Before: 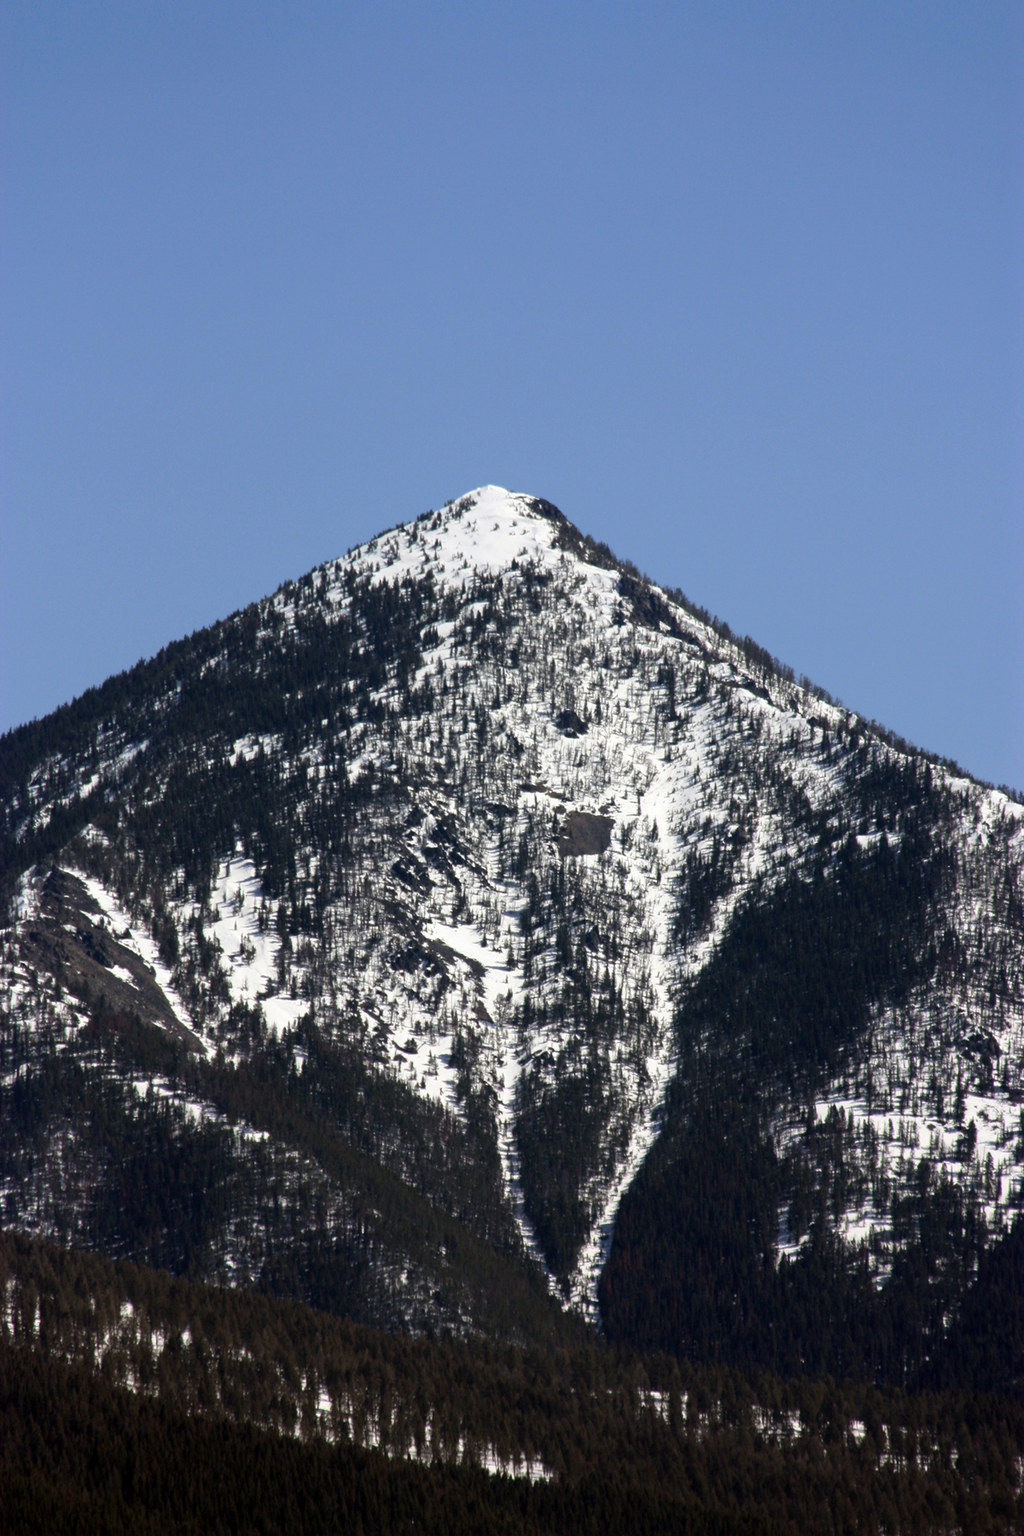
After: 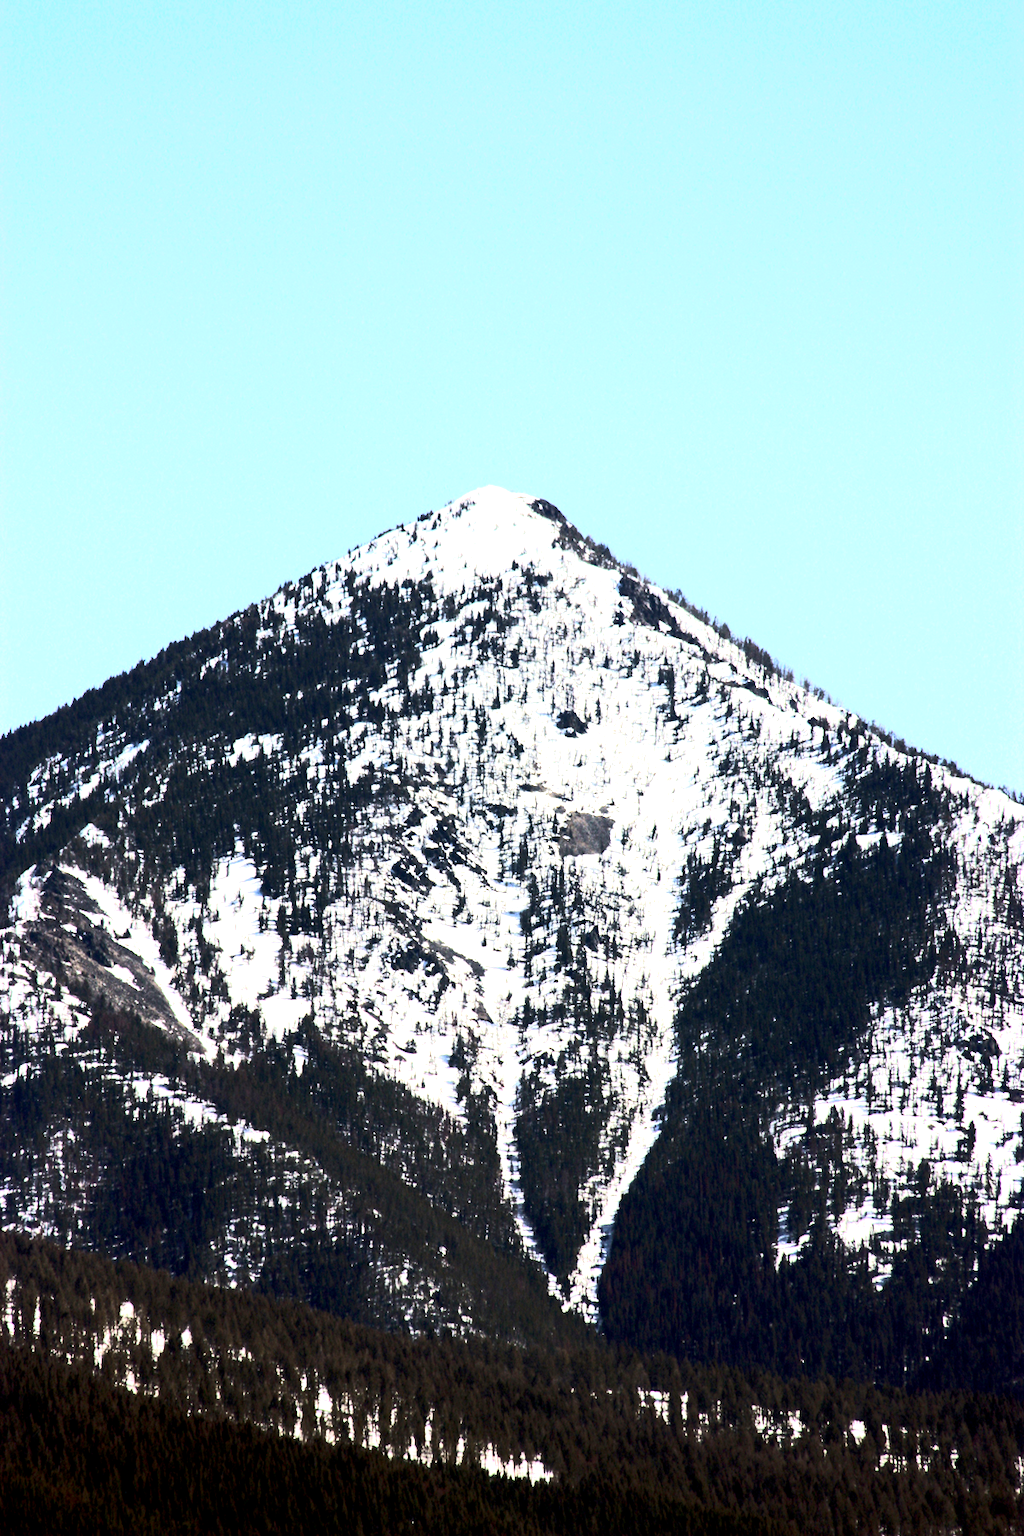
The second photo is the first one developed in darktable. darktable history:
tone curve: curves: ch0 [(0, 0) (0.427, 0.375) (0.616, 0.801) (1, 1)], color space Lab, linked channels, preserve colors none
base curve: curves: ch0 [(0, 0) (0.297, 0.298) (1, 1)], preserve colors none
exposure: black level correction 0.001, exposure 1.646 EV, compensate exposure bias true, compensate highlight preservation false
